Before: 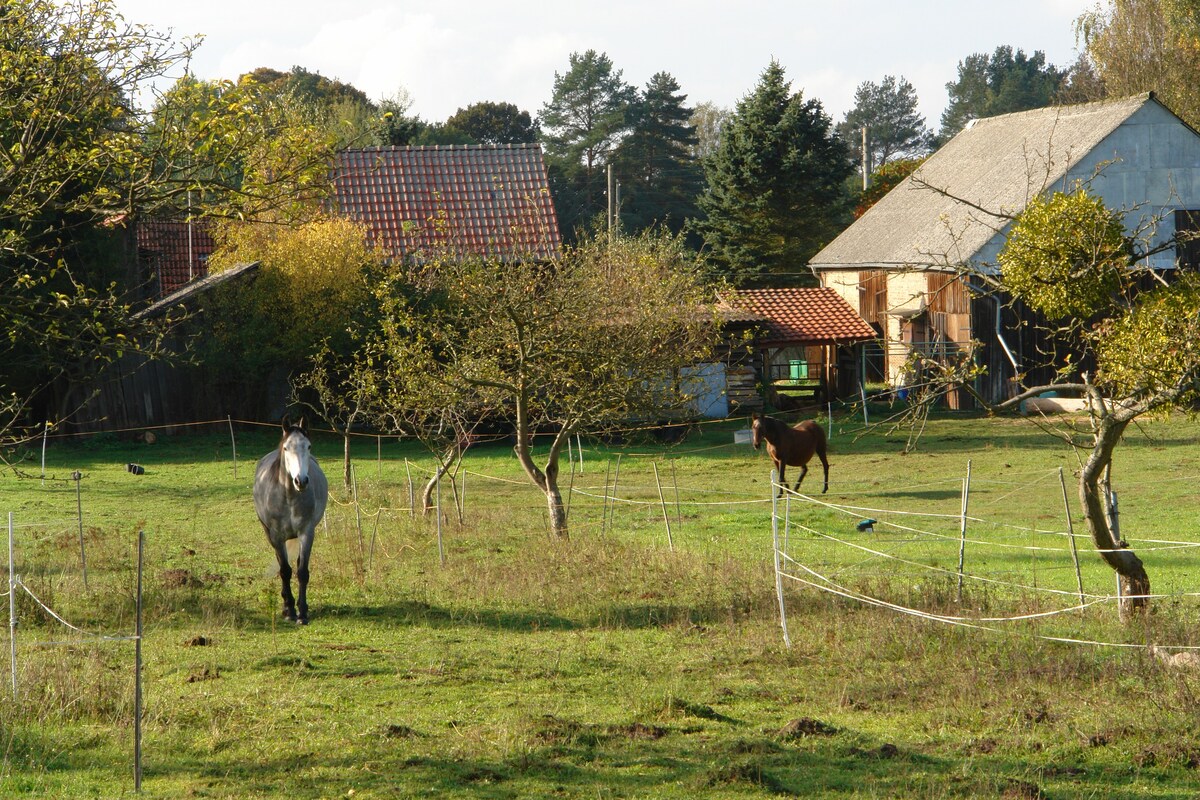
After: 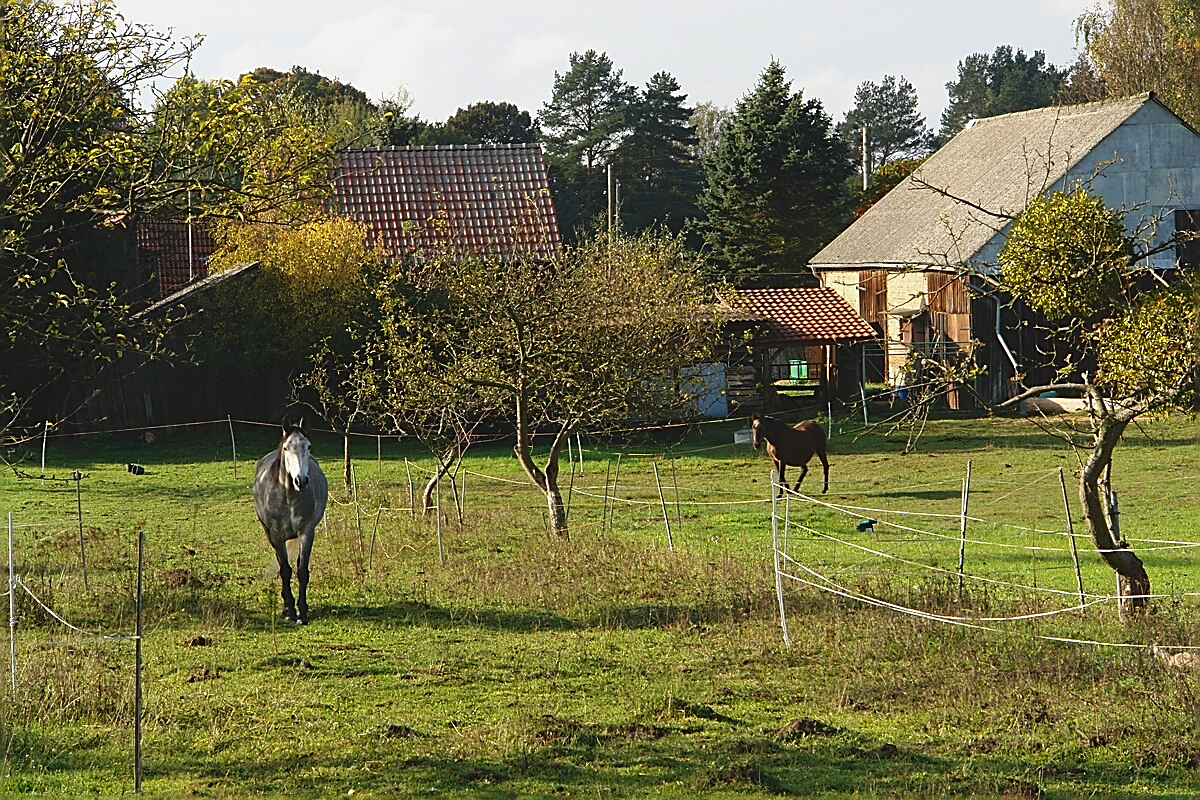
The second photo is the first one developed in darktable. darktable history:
sharpen: radius 1.687, amount 1.294
tone equalizer: -8 EV -0.43 EV, -7 EV -0.356 EV, -6 EV -0.351 EV, -5 EV -0.222 EV, -3 EV 0.222 EV, -2 EV 0.314 EV, -1 EV 0.401 EV, +0 EV 0.409 EV, edges refinement/feathering 500, mask exposure compensation -1.57 EV, preserve details no
contrast brightness saturation: contrast 0.036, saturation 0.155
exposure: black level correction -0.015, exposure -0.533 EV, compensate highlight preservation false
